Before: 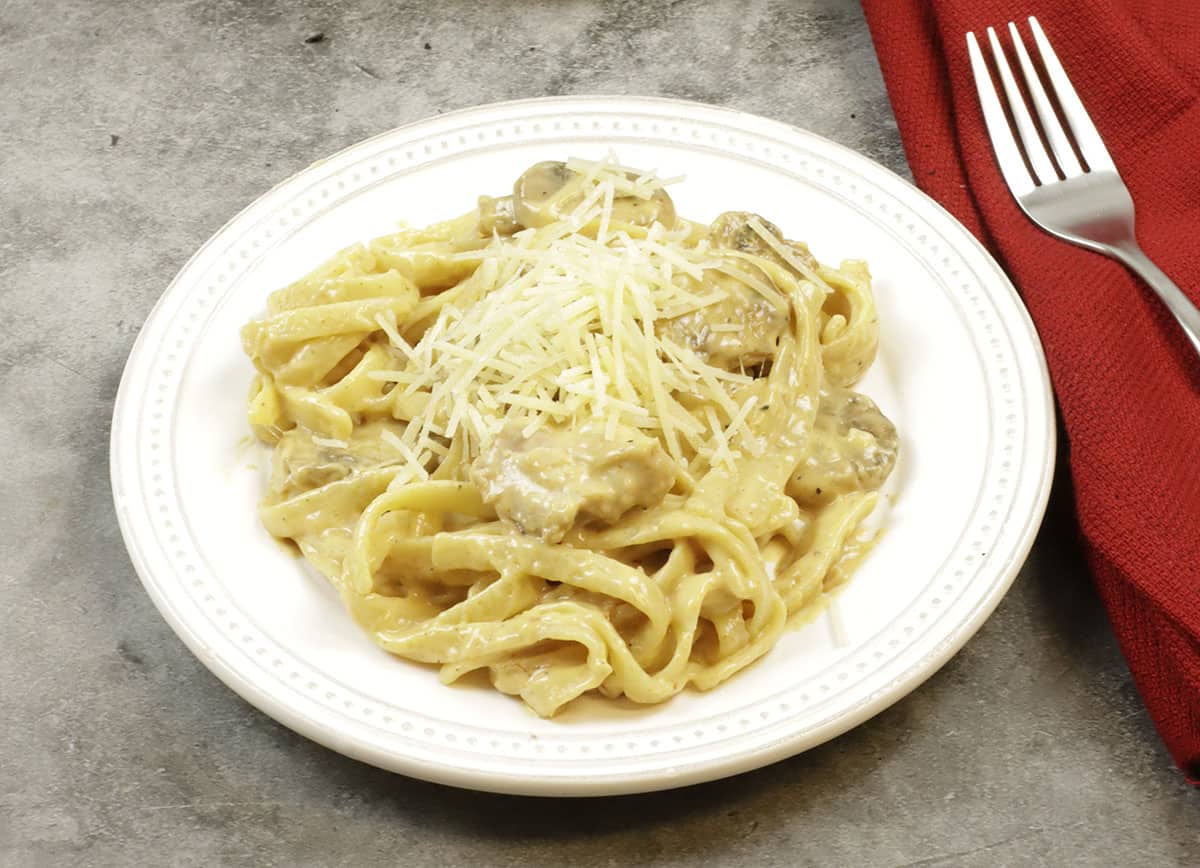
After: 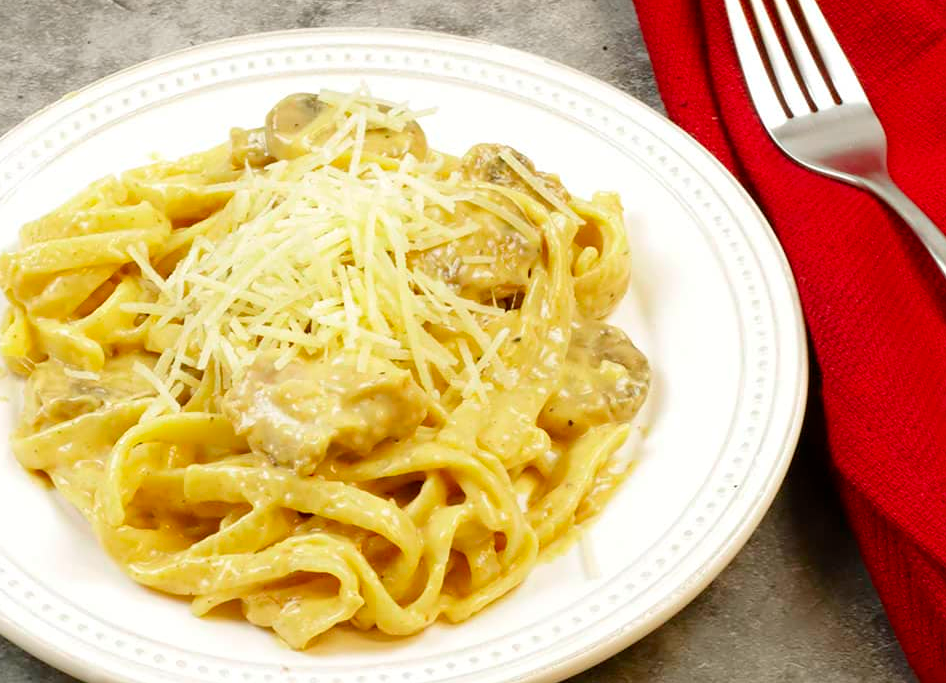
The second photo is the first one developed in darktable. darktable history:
color correction: saturation 1.34
vignetting: fall-off start 116.67%, fall-off radius 59.26%, brightness -0.31, saturation -0.056
crop and rotate: left 20.74%, top 7.912%, right 0.375%, bottom 13.378%
